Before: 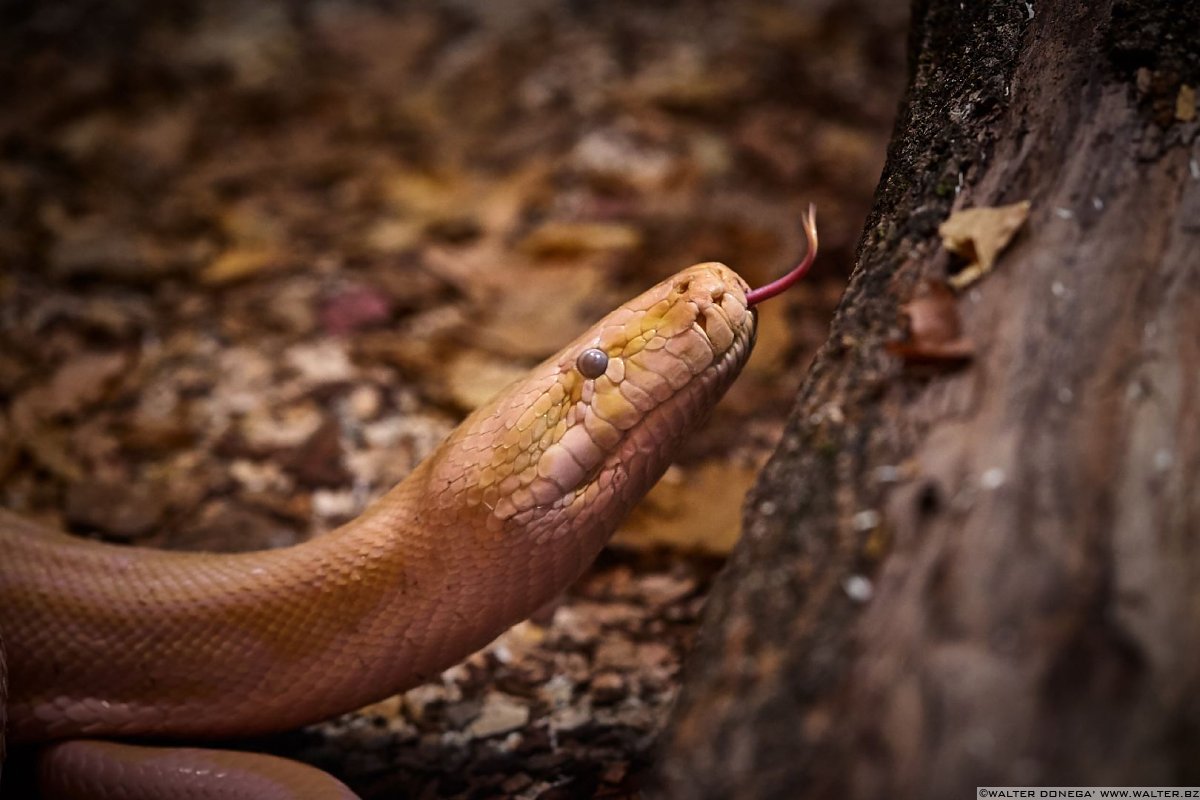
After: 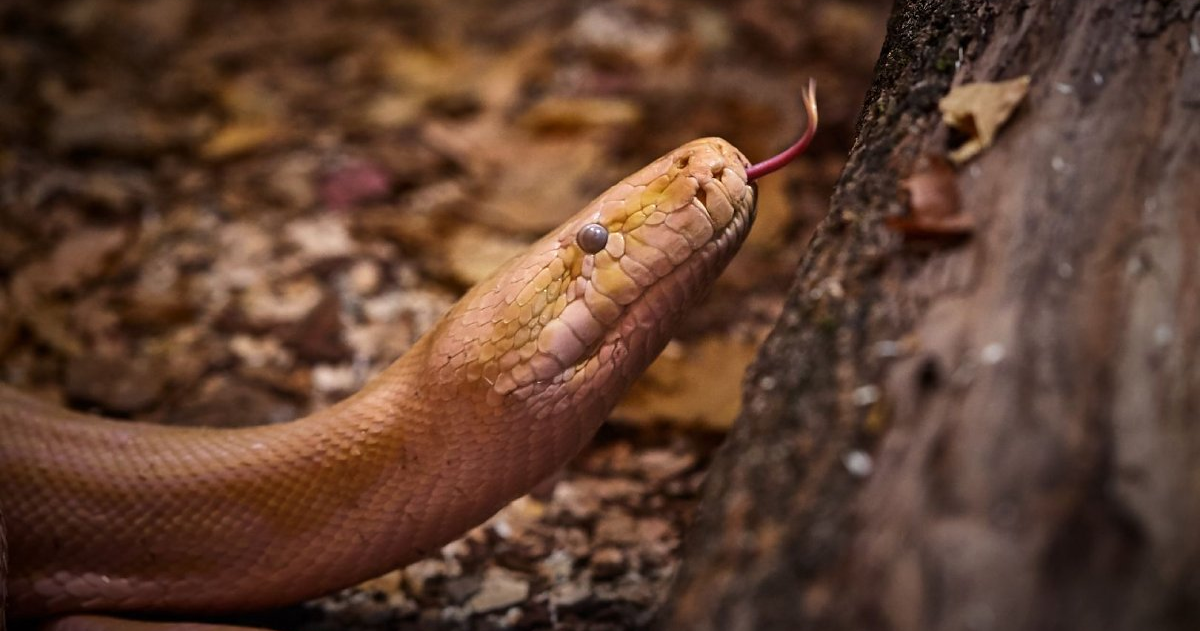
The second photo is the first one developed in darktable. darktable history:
tone equalizer: edges refinement/feathering 500, mask exposure compensation -1.57 EV, preserve details no
crop and rotate: top 15.742%, bottom 5.382%
